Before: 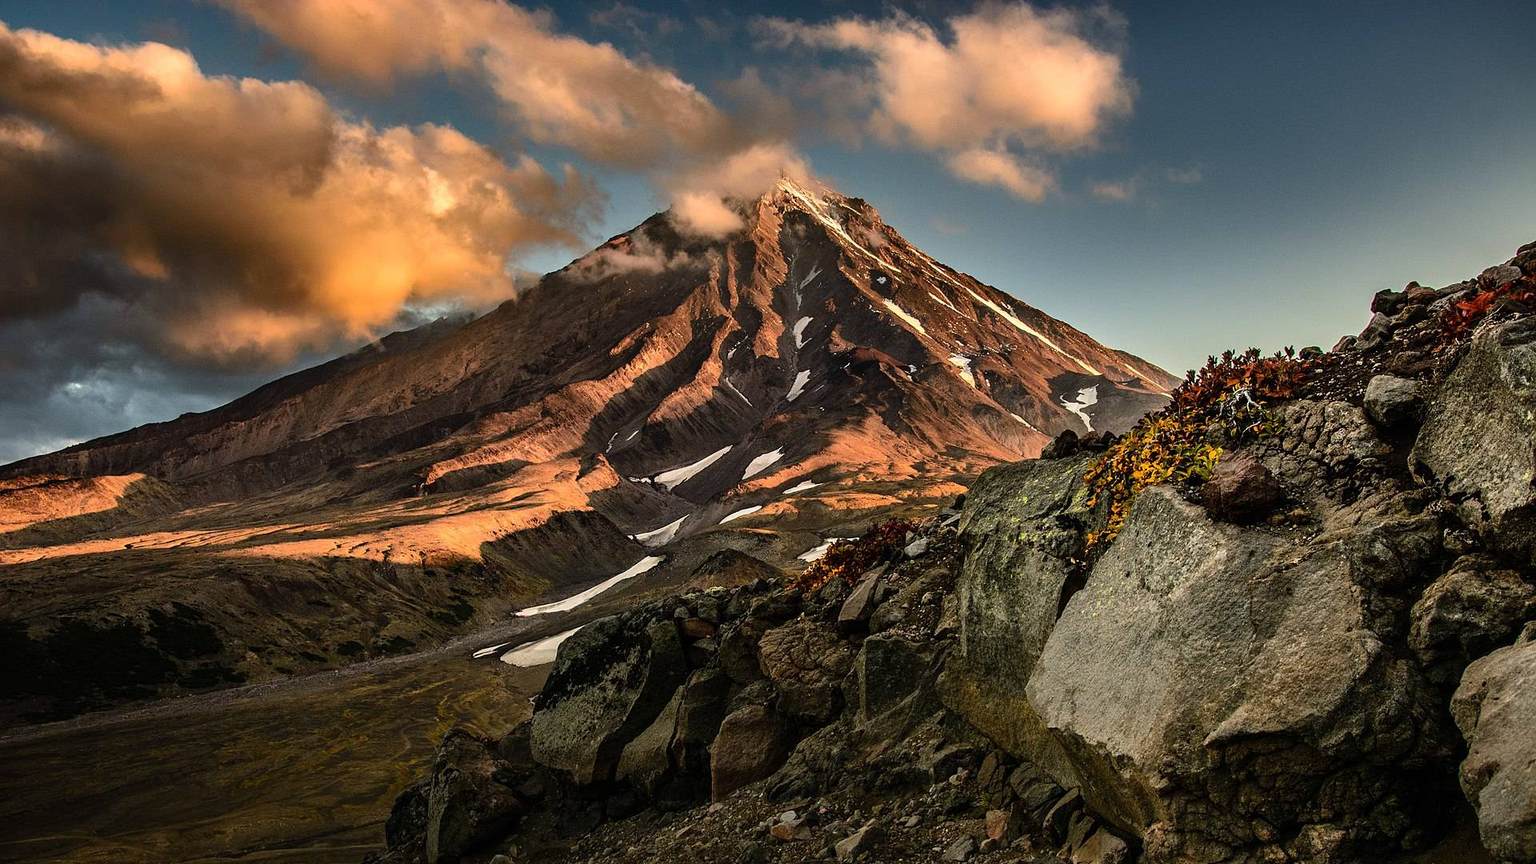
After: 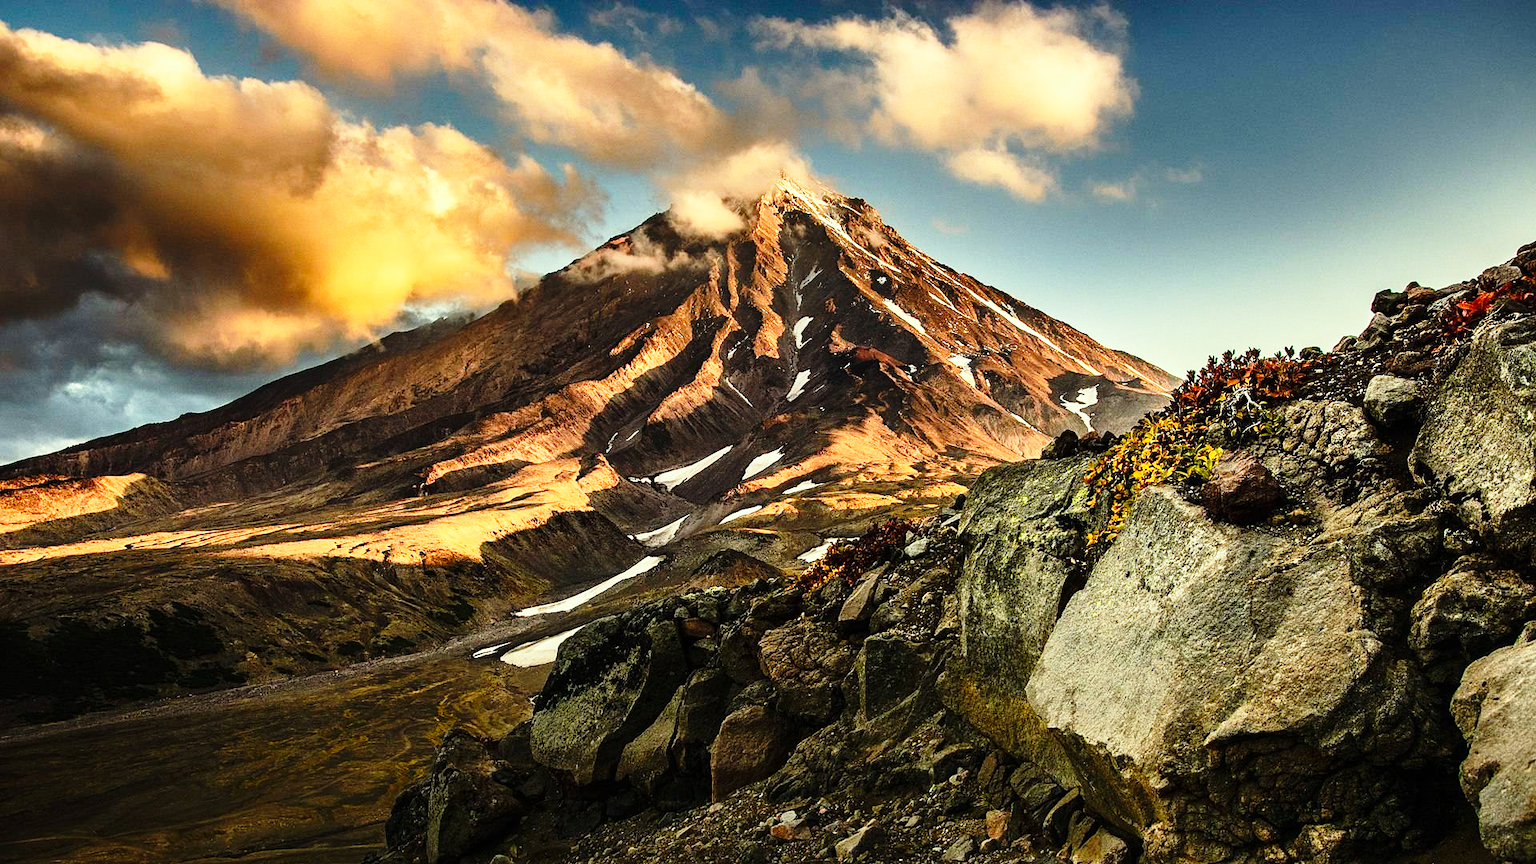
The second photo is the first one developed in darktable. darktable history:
color correction: highlights a* -4.41, highlights b* 6.61
base curve: curves: ch0 [(0, 0) (0.026, 0.03) (0.109, 0.232) (0.351, 0.748) (0.669, 0.968) (1, 1)], preserve colors none
